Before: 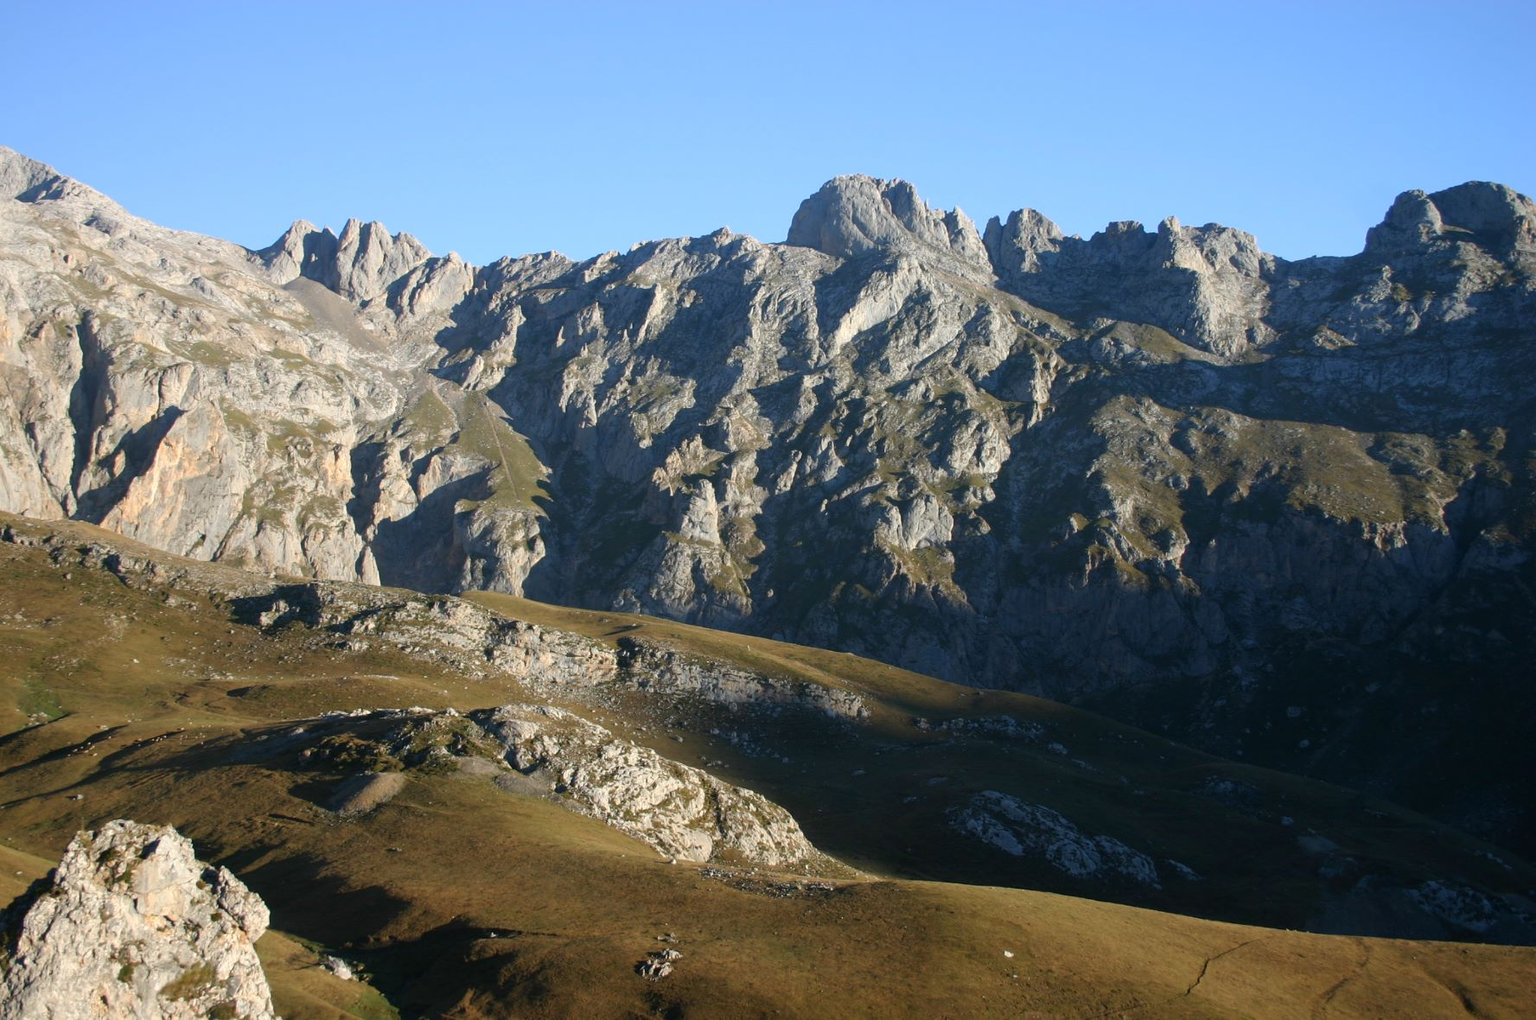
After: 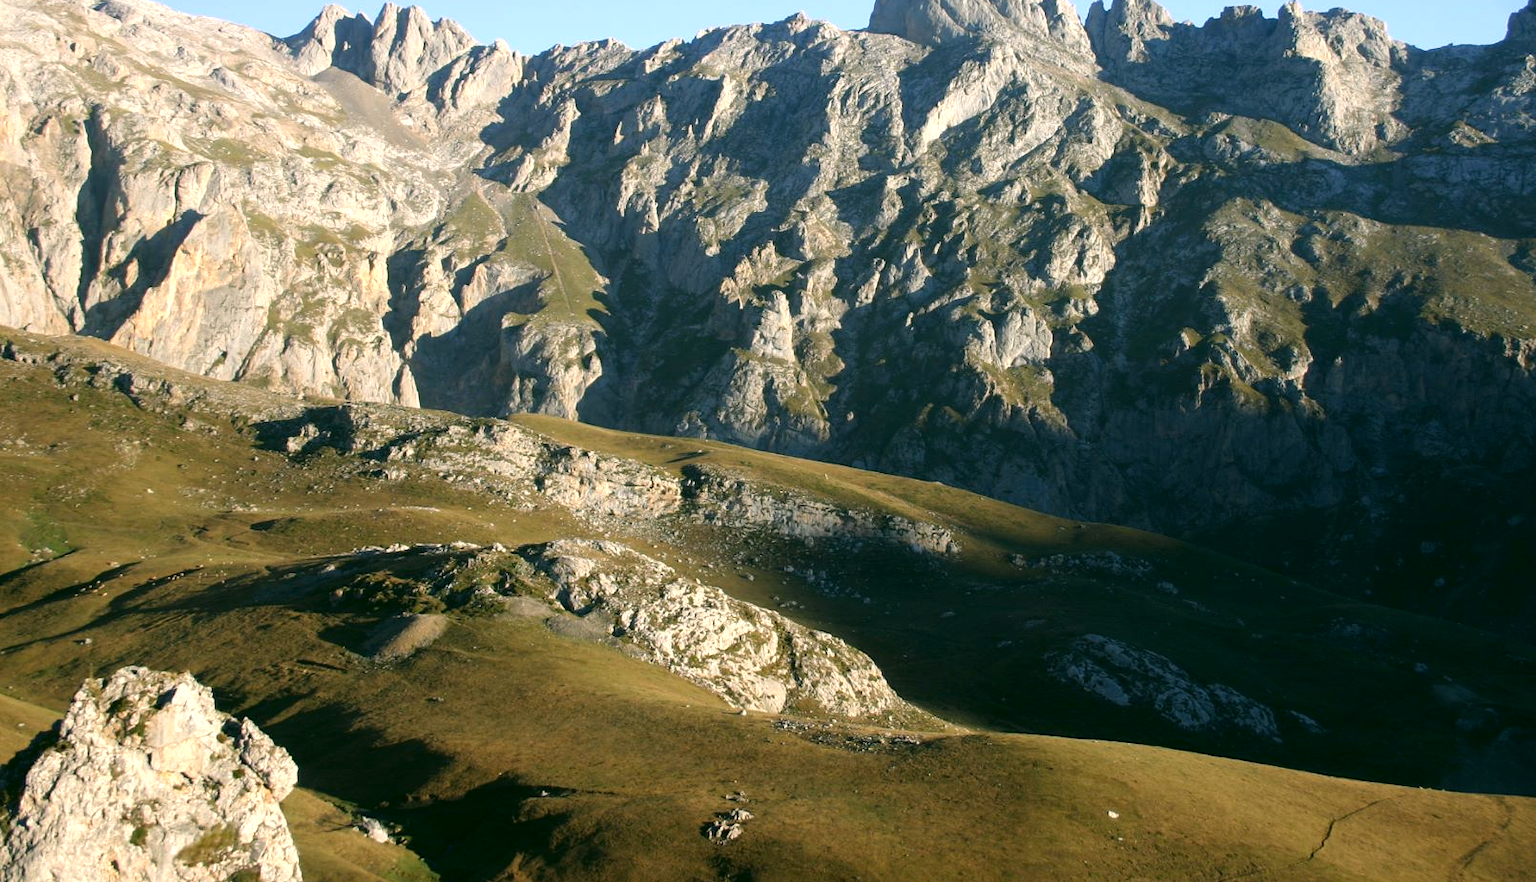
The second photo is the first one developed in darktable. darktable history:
color correction: highlights a* 4.29, highlights b* 4.95, shadows a* -8.22, shadows b* 5.01
crop: top 21.2%, right 9.374%, bottom 0.333%
tone equalizer: -8 EV -0.447 EV, -7 EV -0.372 EV, -6 EV -0.316 EV, -5 EV -0.202 EV, -3 EV 0.248 EV, -2 EV 0.353 EV, -1 EV 0.392 EV, +0 EV 0.417 EV
